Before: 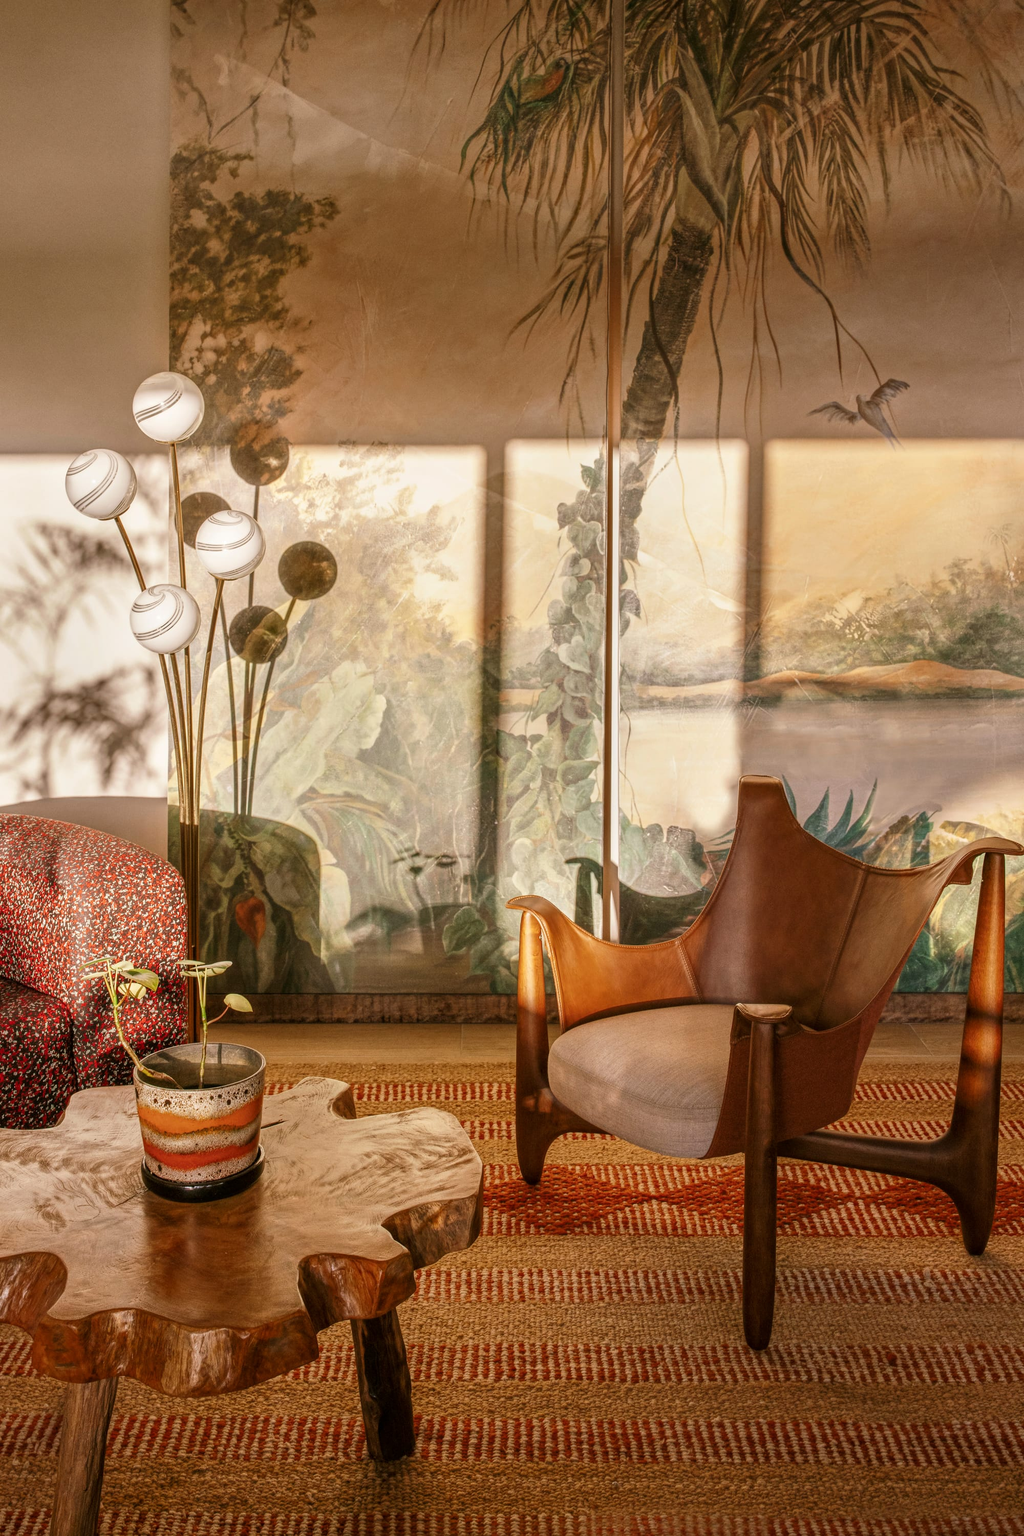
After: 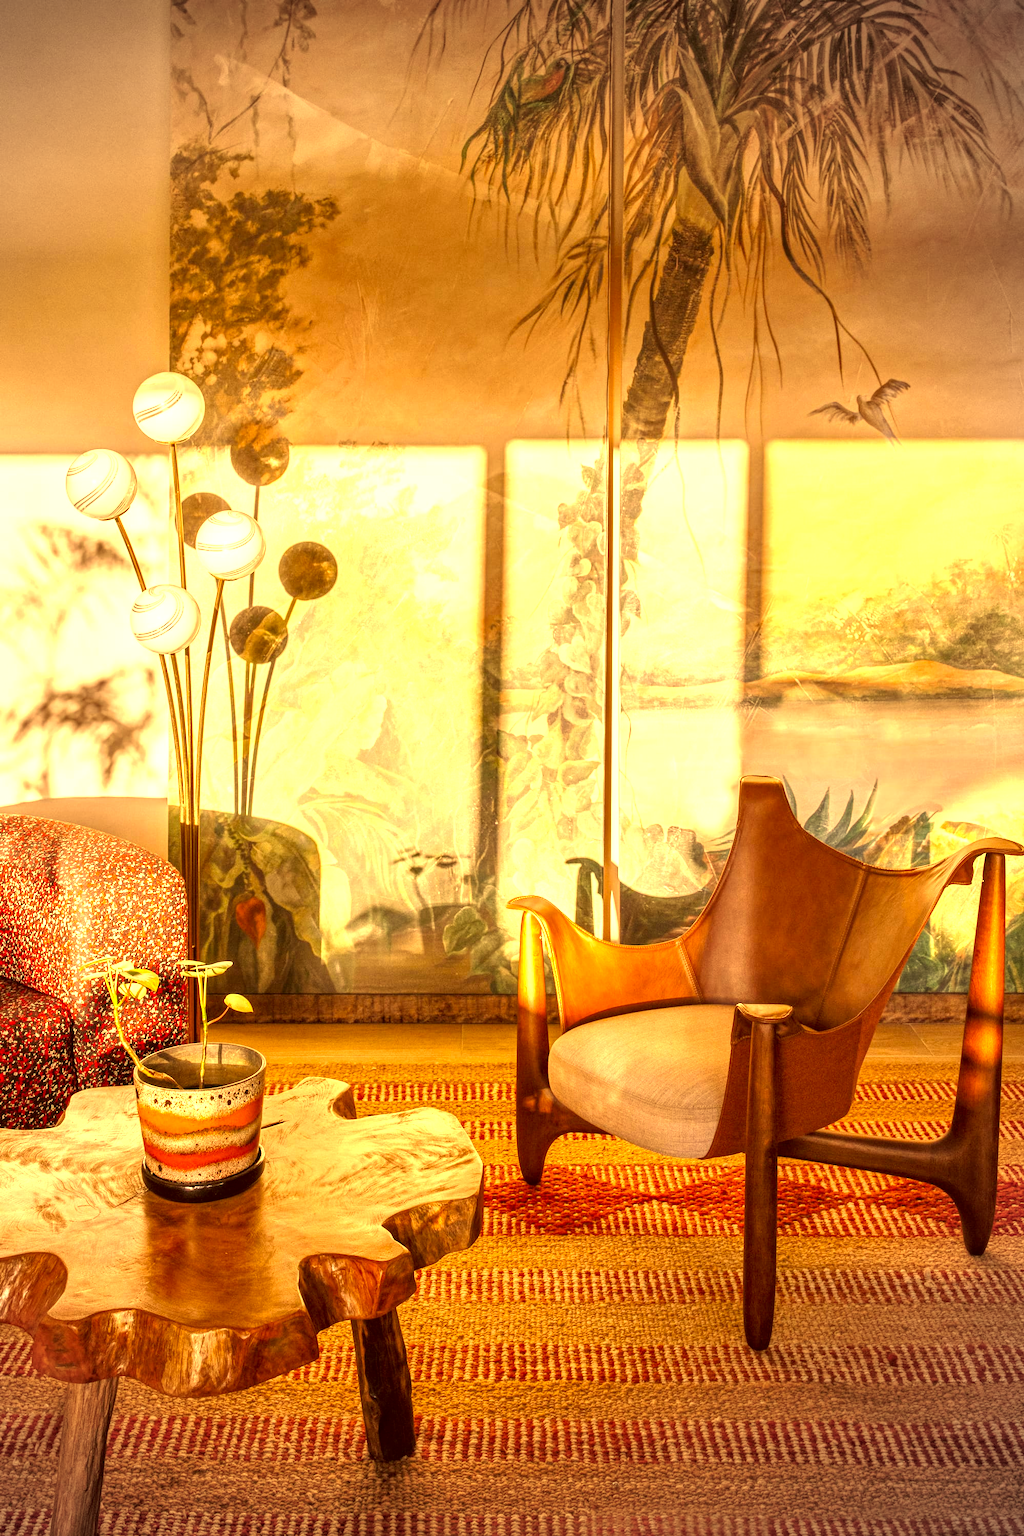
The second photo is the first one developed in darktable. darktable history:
exposure: exposure 0.915 EV, compensate highlight preservation false
color correction: highlights a* 10.01, highlights b* 39.51, shadows a* 14.66, shadows b* 3.54
shadows and highlights: radius 110.54, shadows 51.58, white point adjustment 9.07, highlights -5.21, soften with gaussian
vignetting: center (-0.148, 0.011)
